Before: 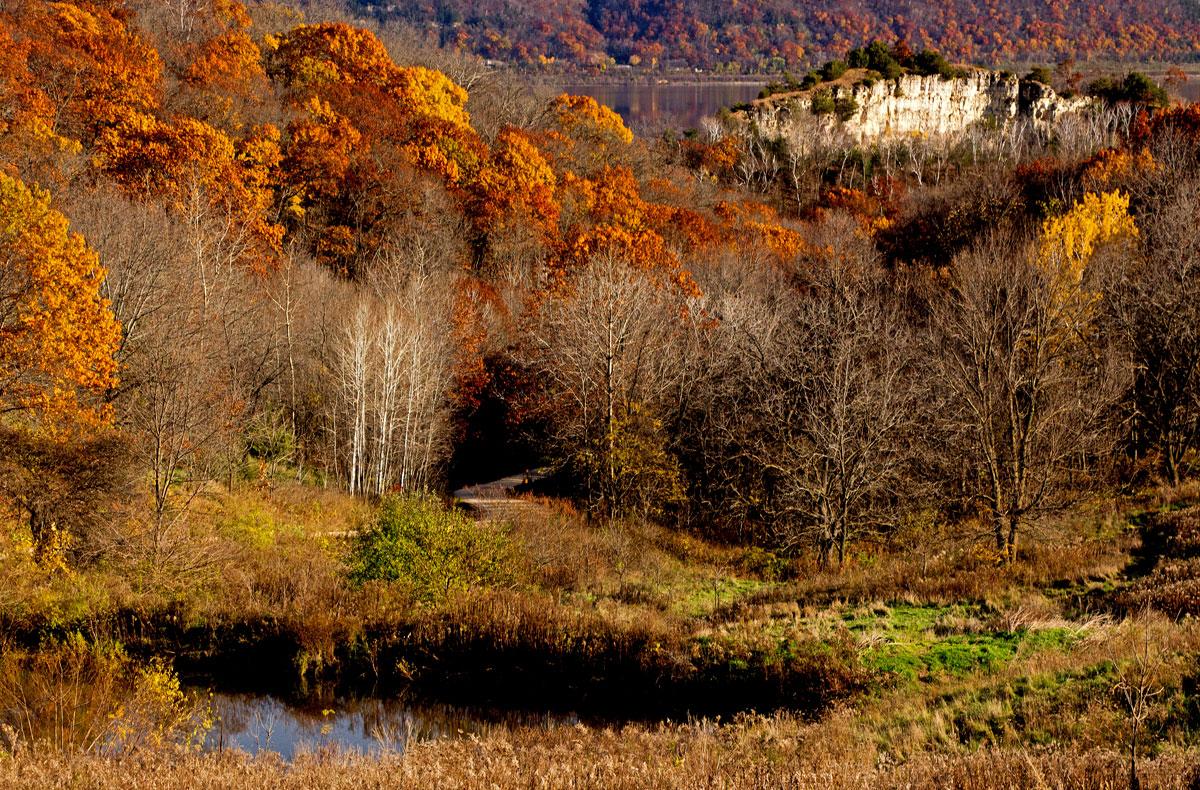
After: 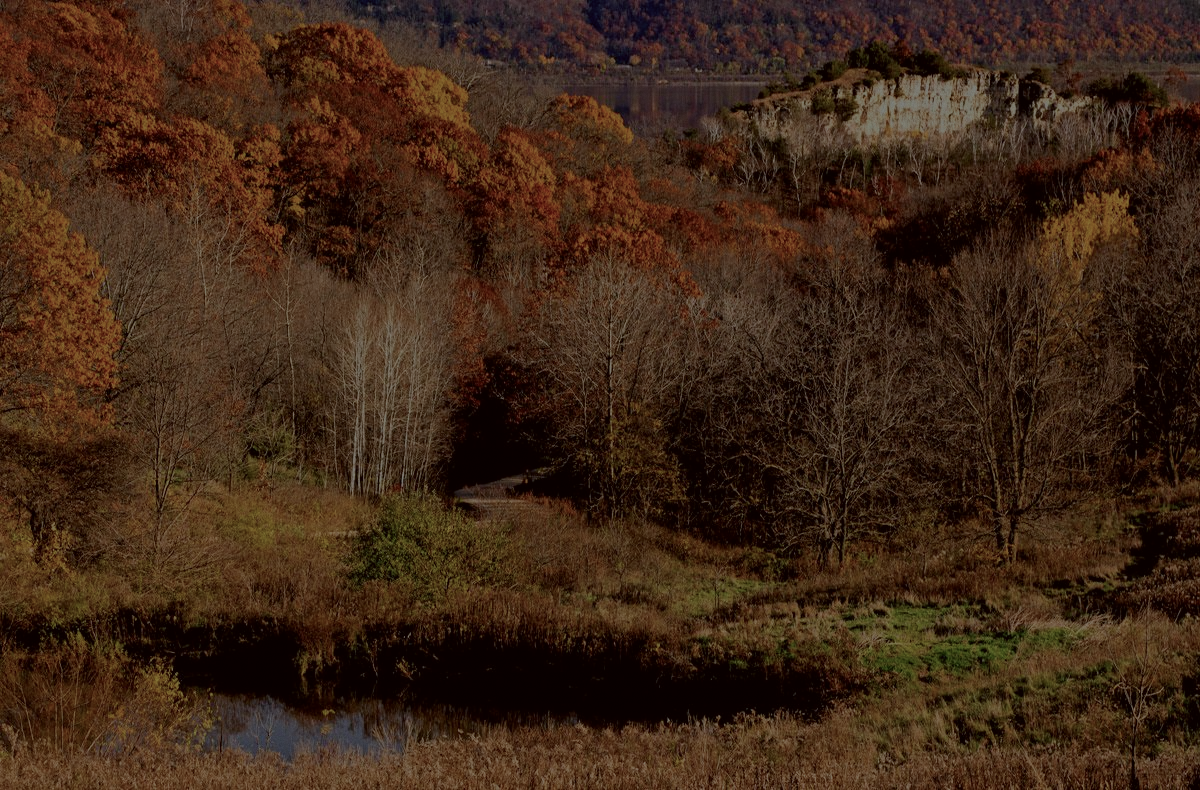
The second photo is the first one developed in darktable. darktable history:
color correction: highlights a* -2.73, highlights b* -2.09, shadows a* 2.41, shadows b* 2.73
grain: coarseness 0.09 ISO, strength 10%
color balance rgb: perceptual brilliance grading › global brilliance -48.39%
